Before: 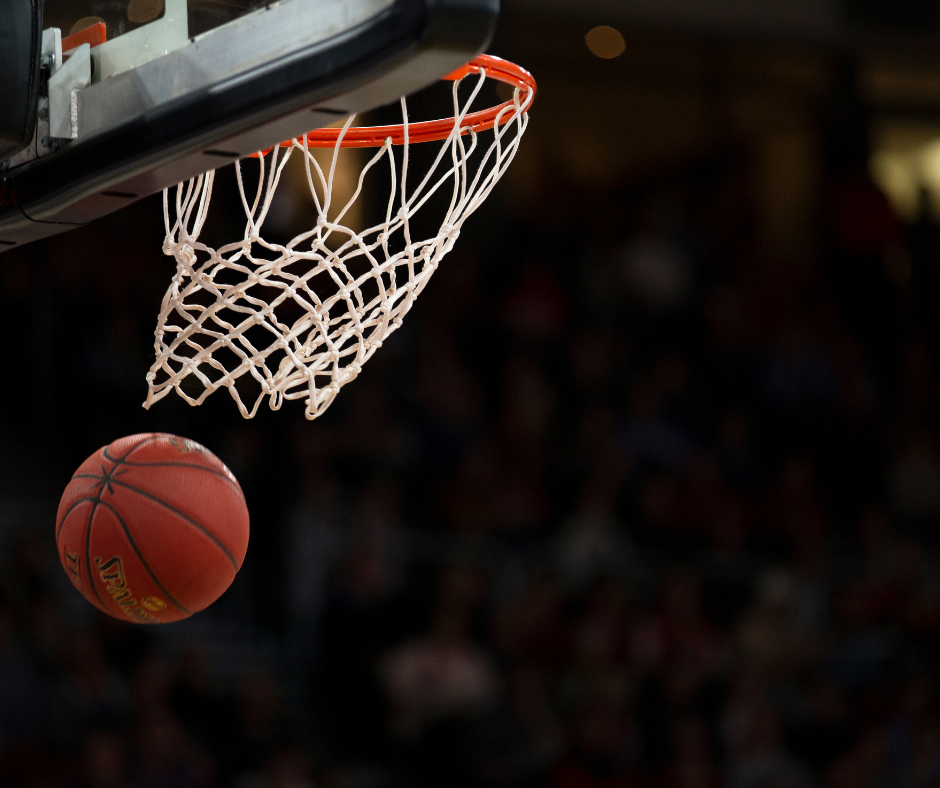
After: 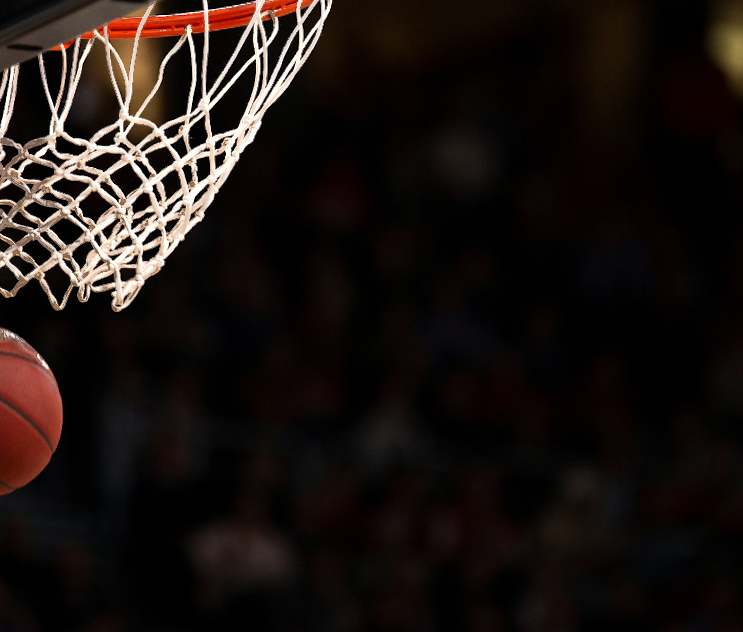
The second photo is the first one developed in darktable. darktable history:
rotate and perspective: rotation 0.062°, lens shift (vertical) 0.115, lens shift (horizontal) -0.133, crop left 0.047, crop right 0.94, crop top 0.061, crop bottom 0.94
crop: left 16.315%, top 14.246%
tone equalizer: -8 EV -0.417 EV, -7 EV -0.389 EV, -6 EV -0.333 EV, -5 EV -0.222 EV, -3 EV 0.222 EV, -2 EV 0.333 EV, -1 EV 0.389 EV, +0 EV 0.417 EV, edges refinement/feathering 500, mask exposure compensation -1.57 EV, preserve details no
fill light: exposure -0.73 EV, center 0.69, width 2.2
